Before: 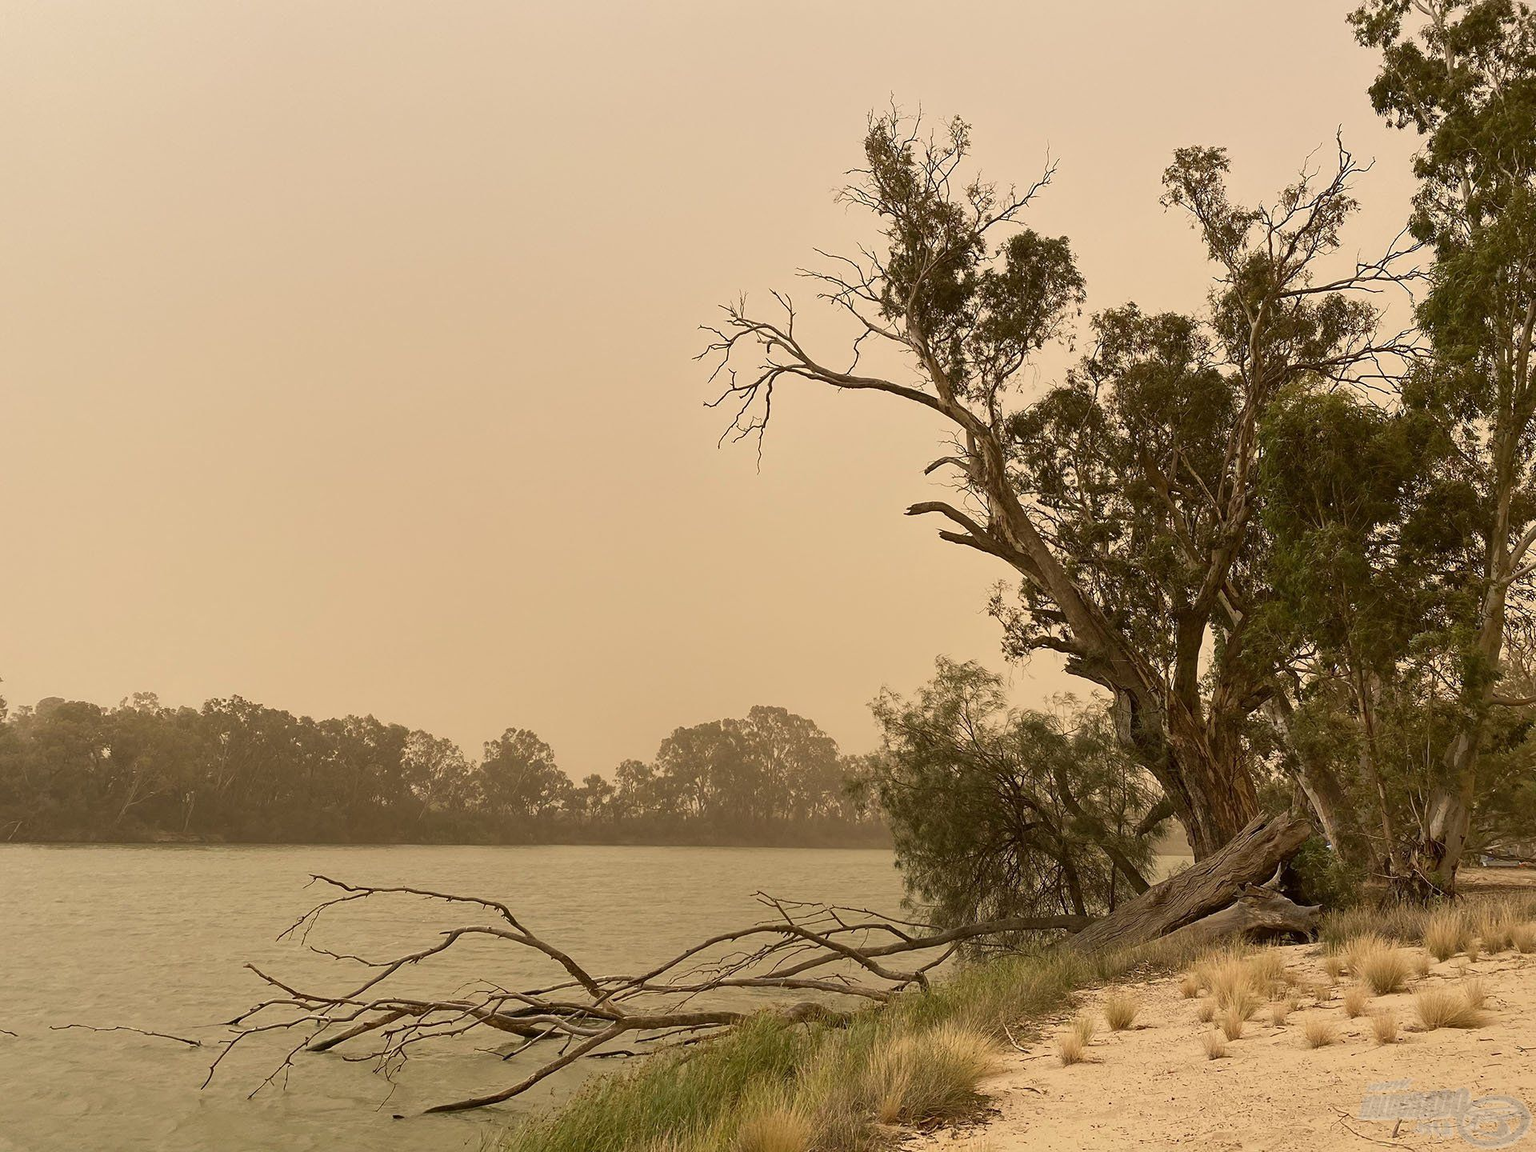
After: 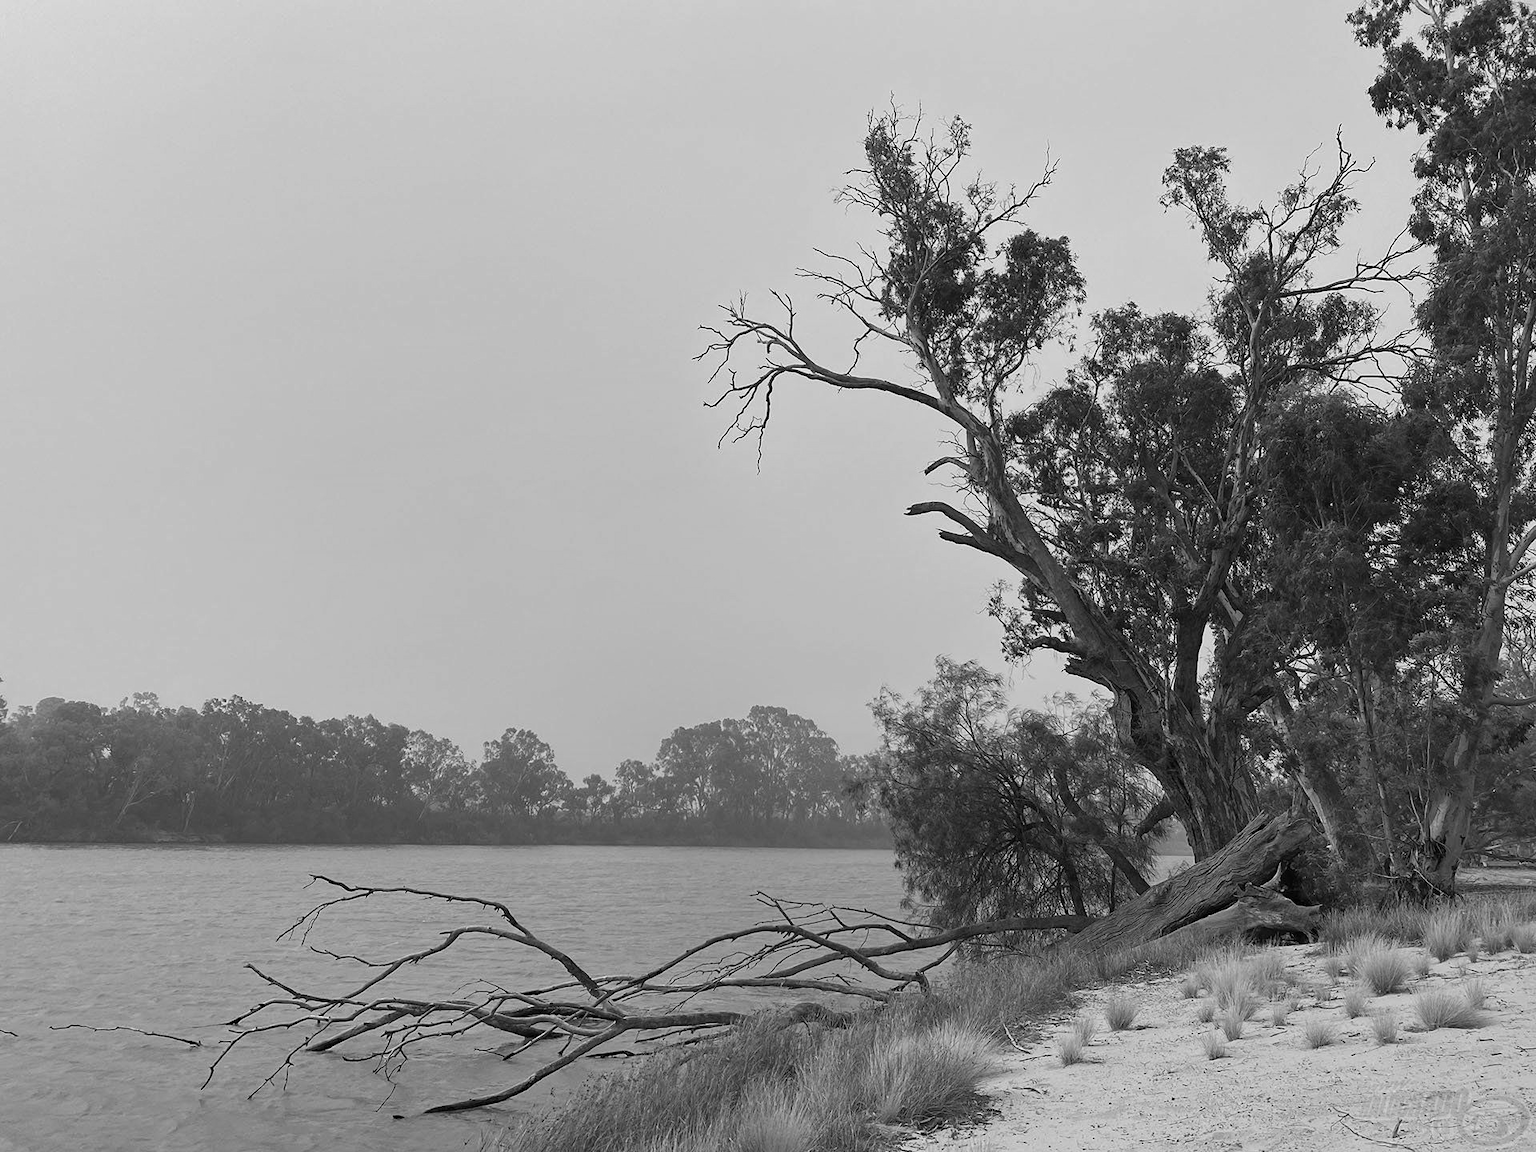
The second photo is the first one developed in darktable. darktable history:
monochrome: size 3.1
haze removal: compatibility mode true, adaptive false
